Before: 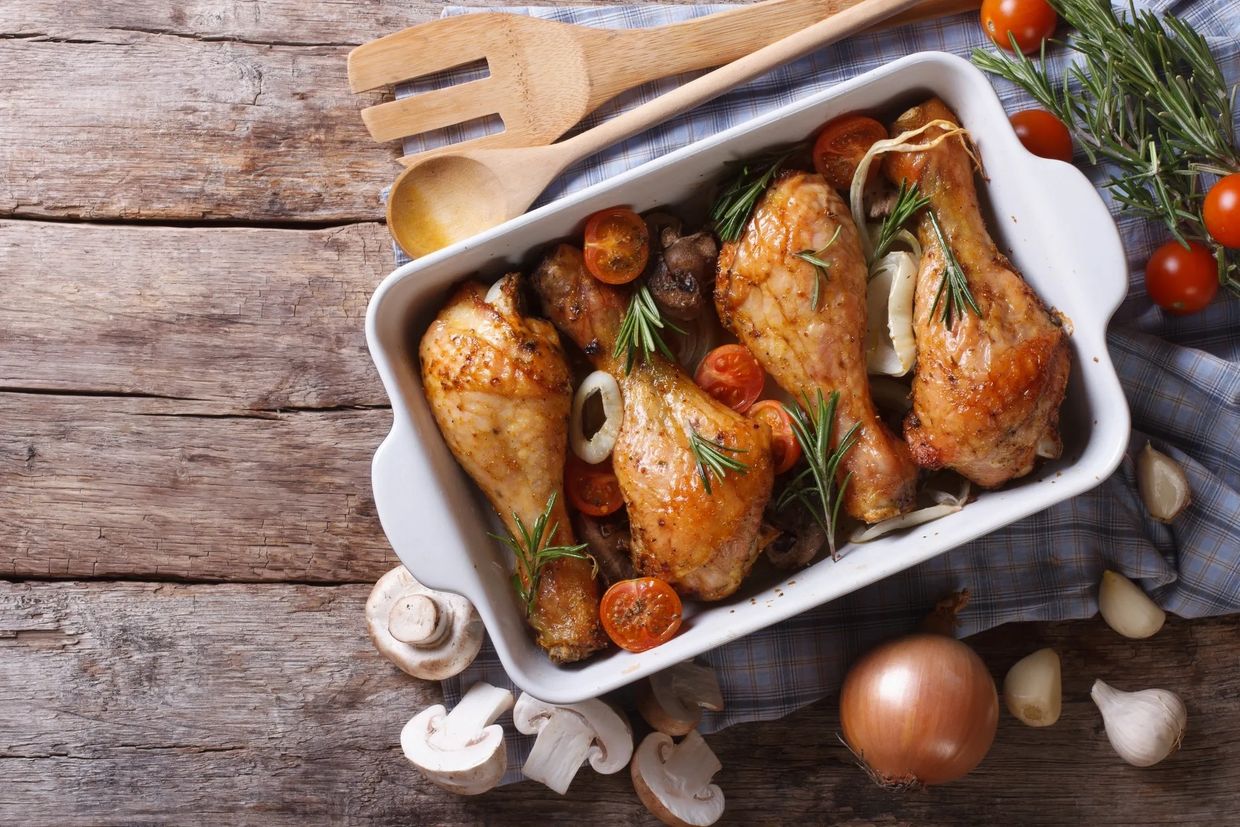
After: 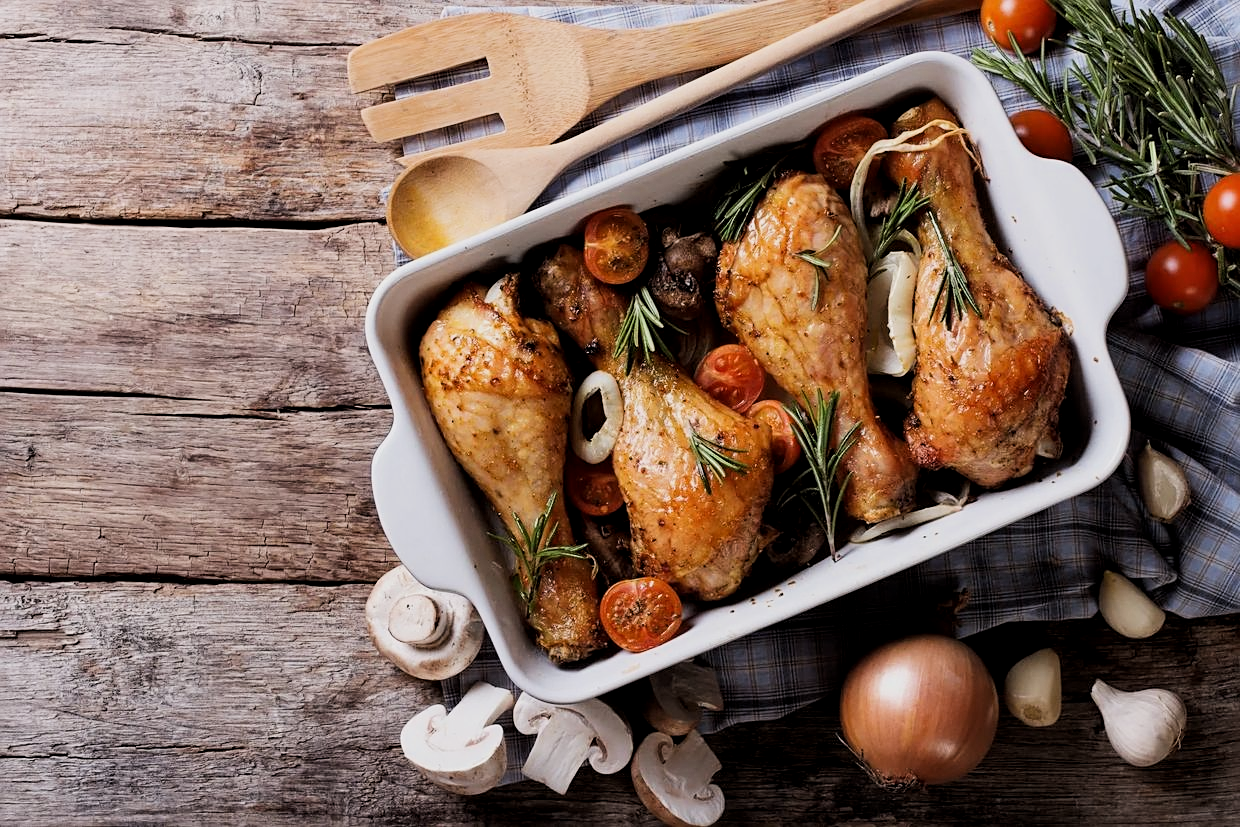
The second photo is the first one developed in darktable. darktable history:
local contrast: highlights 100%, shadows 102%, detail 120%, midtone range 0.2
filmic rgb: black relative exposure -5.09 EV, white relative exposure 3.98 EV, hardness 2.89, contrast 1.301, contrast in shadows safe
sharpen: amount 0.491
